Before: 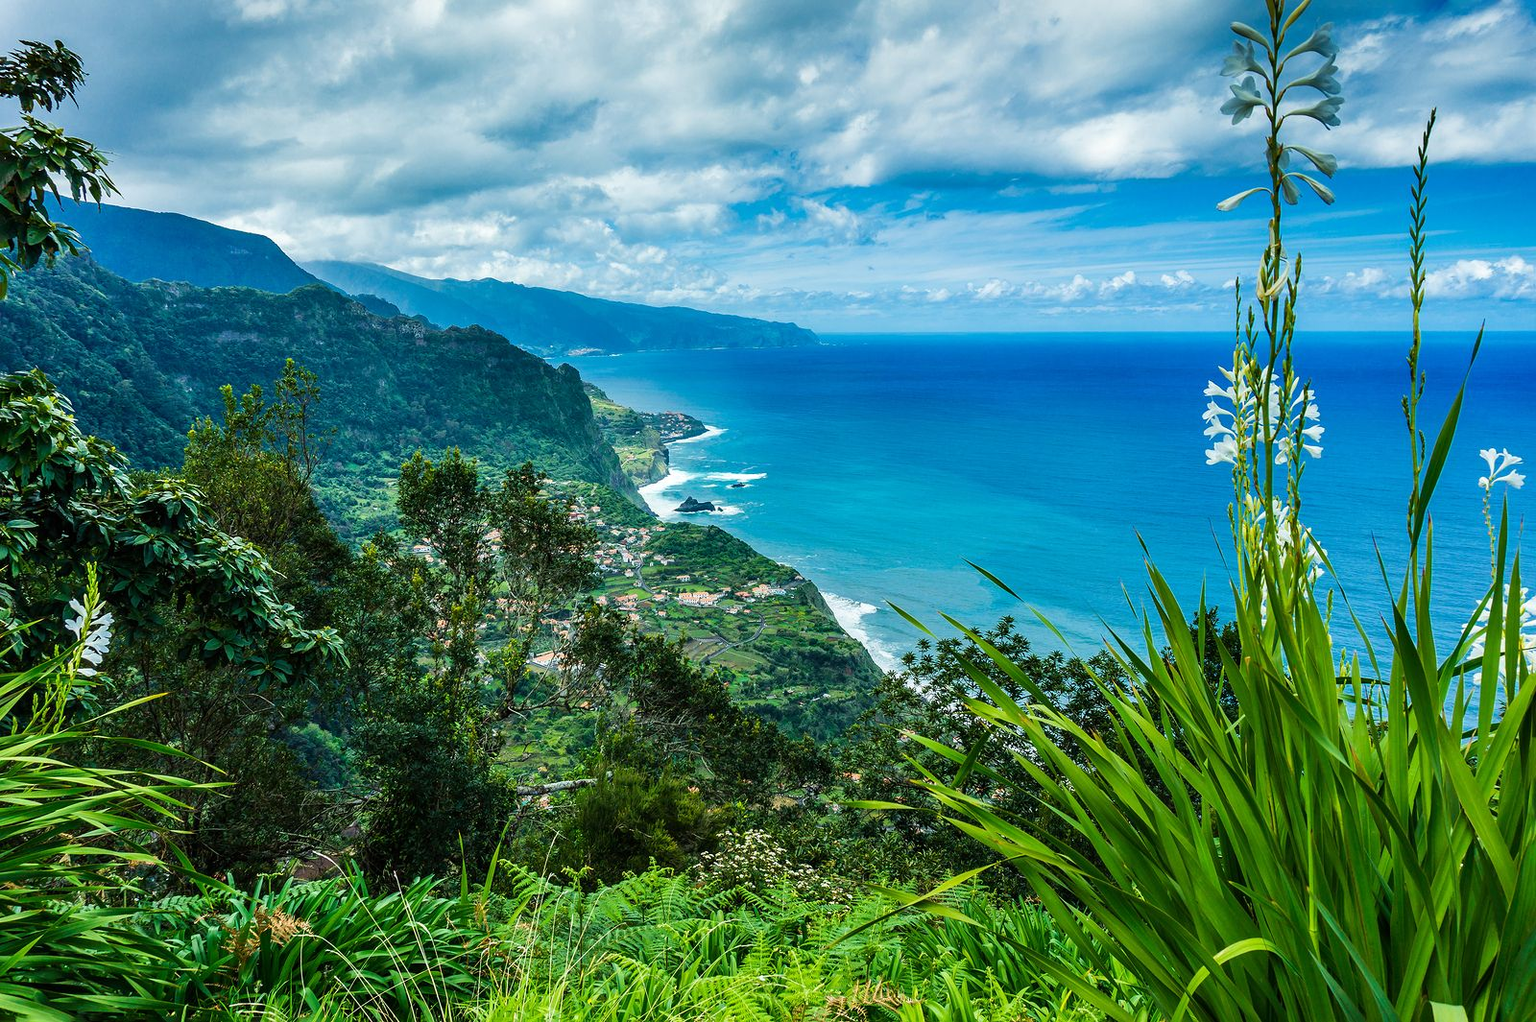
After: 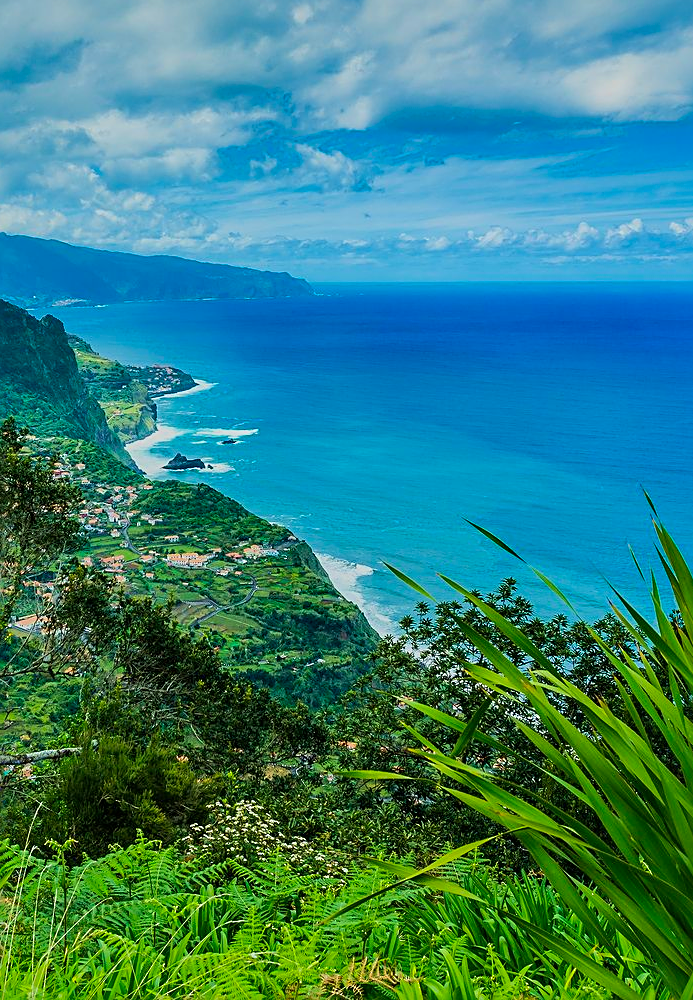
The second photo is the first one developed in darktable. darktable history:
shadows and highlights: shadows 29.86
crop: left 33.769%, top 6.08%, right 22.896%
exposure: black level correction 0.001, exposure -0.204 EV, compensate highlight preservation false
velvia: on, module defaults
sharpen: on, module defaults
tone equalizer: -8 EV -0.001 EV, -7 EV 0.003 EV, -6 EV -0.039 EV, -5 EV 0.021 EV, -4 EV -0.016 EV, -3 EV 0.036 EV, -2 EV -0.086 EV, -1 EV -0.268 EV, +0 EV -0.559 EV, edges refinement/feathering 500, mask exposure compensation -1.57 EV, preserve details guided filter
contrast brightness saturation: saturation 0.184
